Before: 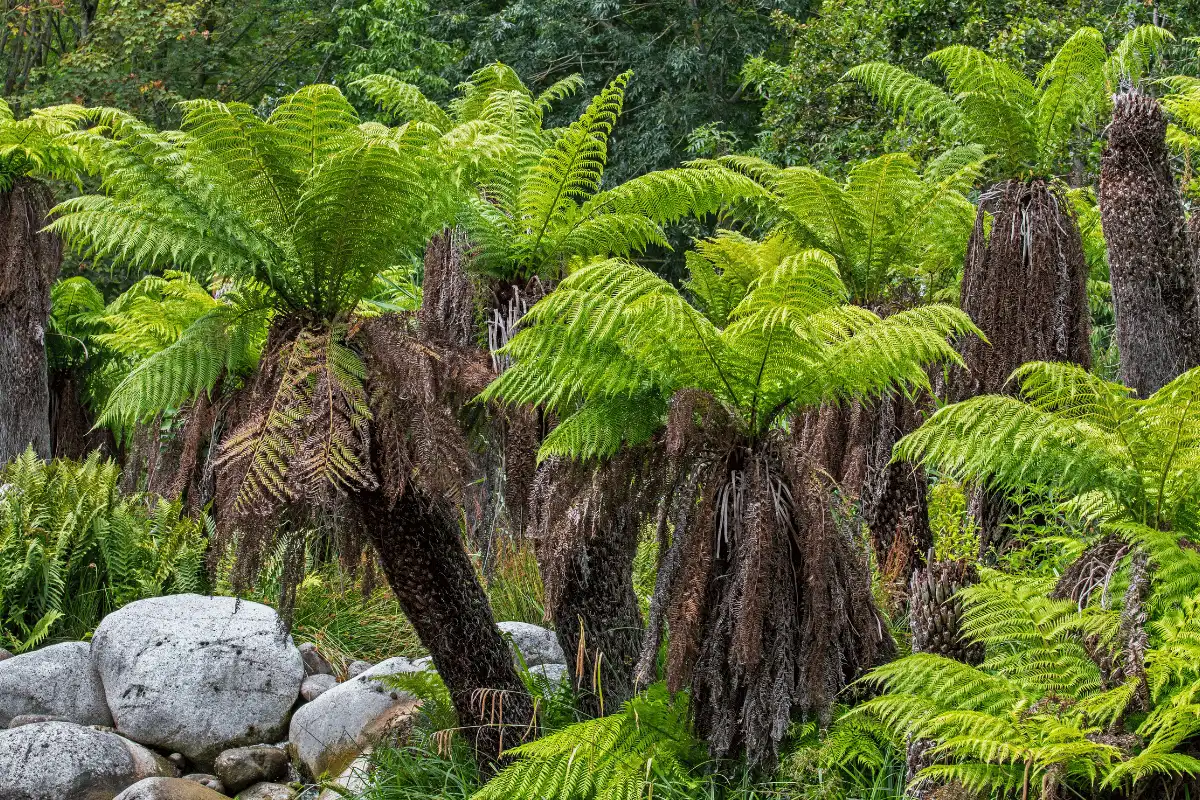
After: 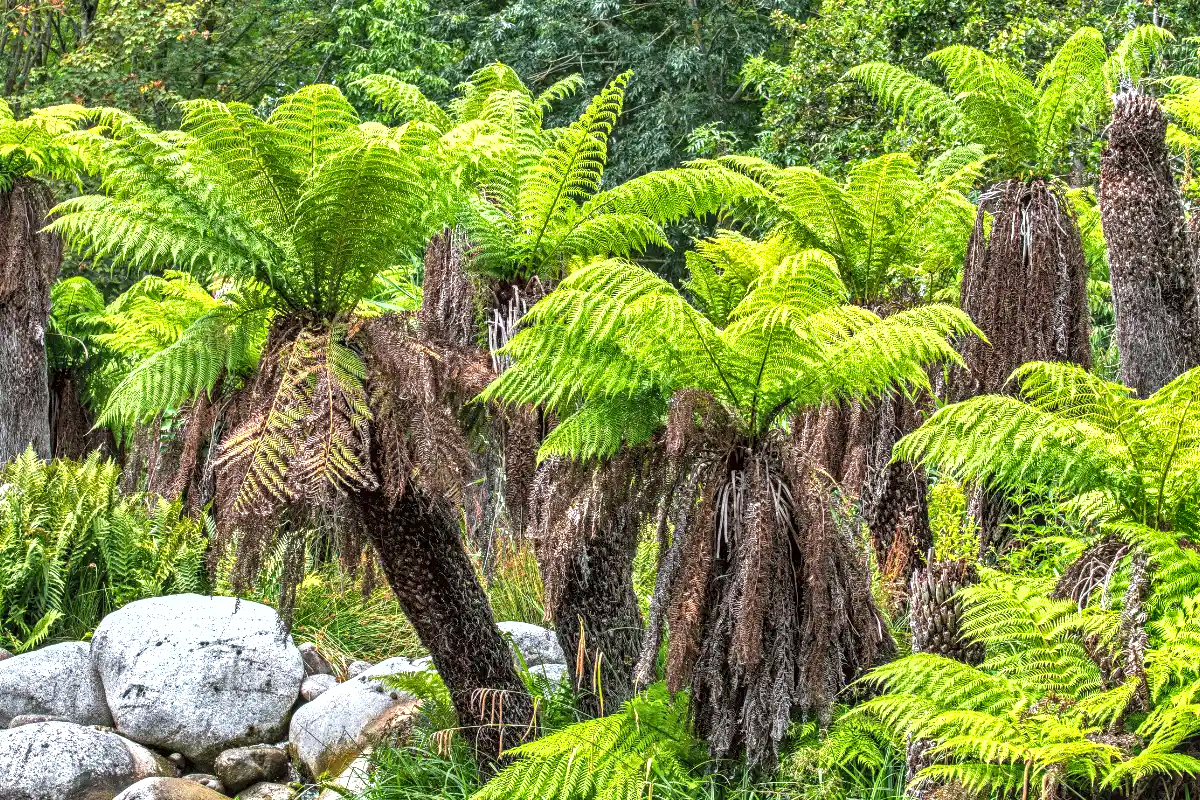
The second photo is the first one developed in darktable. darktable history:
local contrast: on, module defaults
exposure: black level correction 0, exposure 1.107 EV, compensate exposure bias true, compensate highlight preservation false
shadows and highlights: shadows 43.48, white point adjustment -1.37, soften with gaussian
